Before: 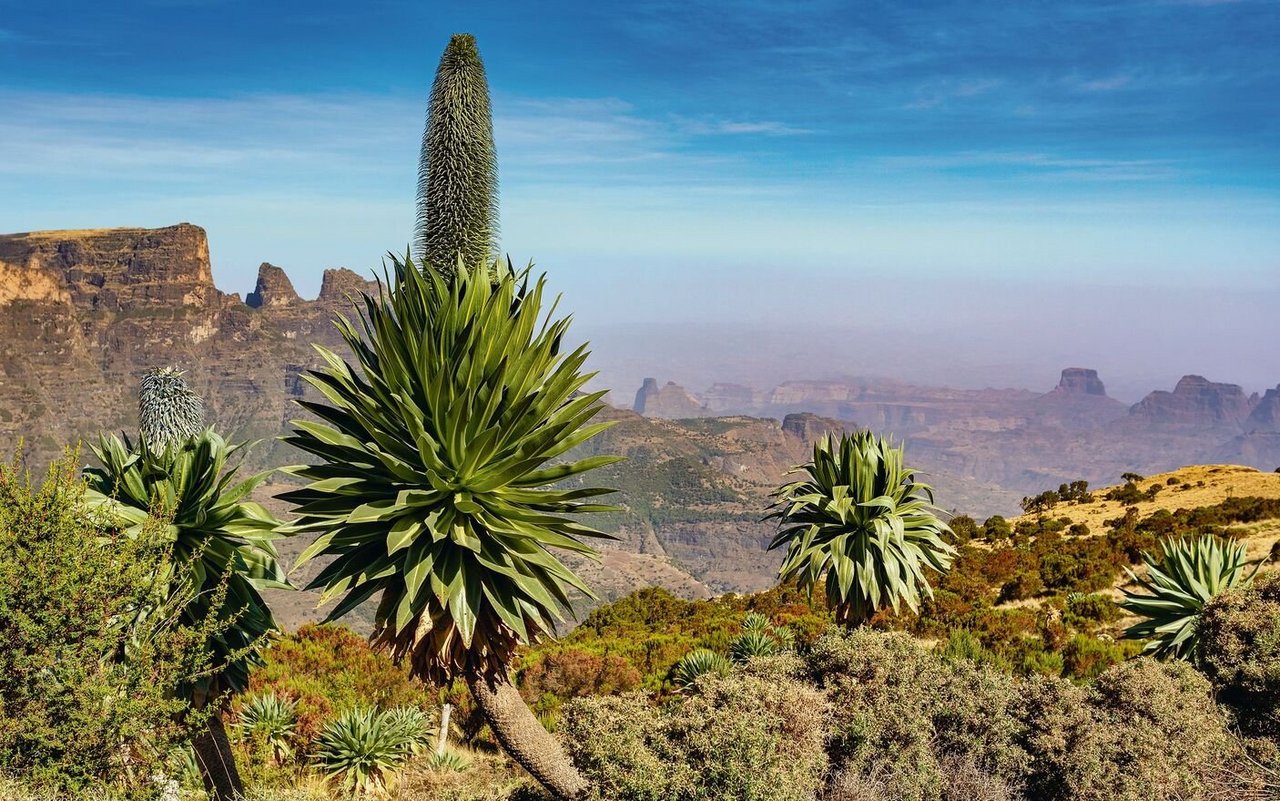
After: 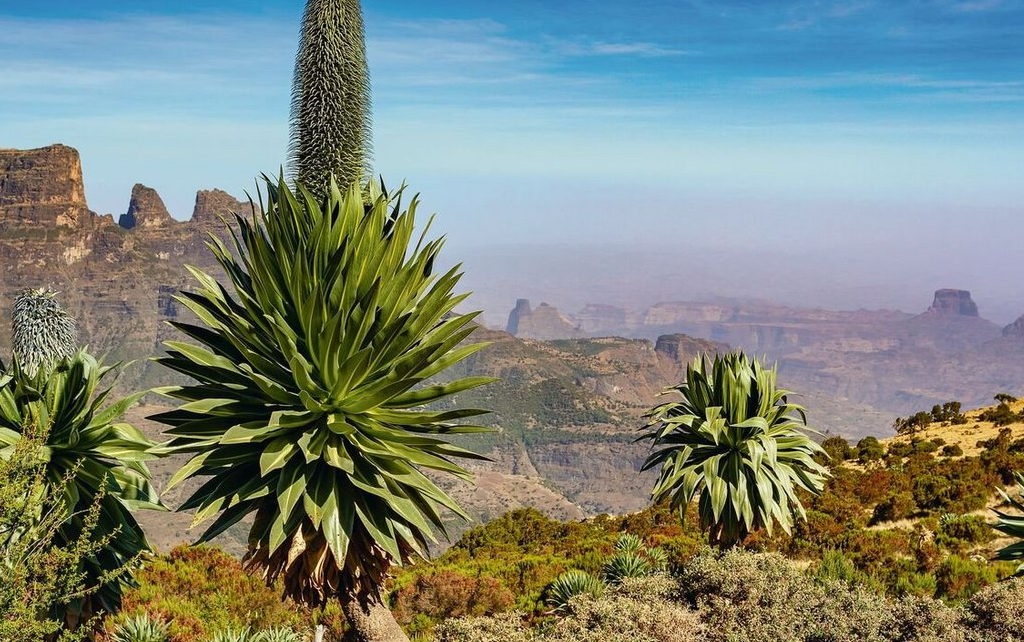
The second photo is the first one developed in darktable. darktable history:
crop and rotate: left 9.966%, top 9.922%, right 10.012%, bottom 9.815%
